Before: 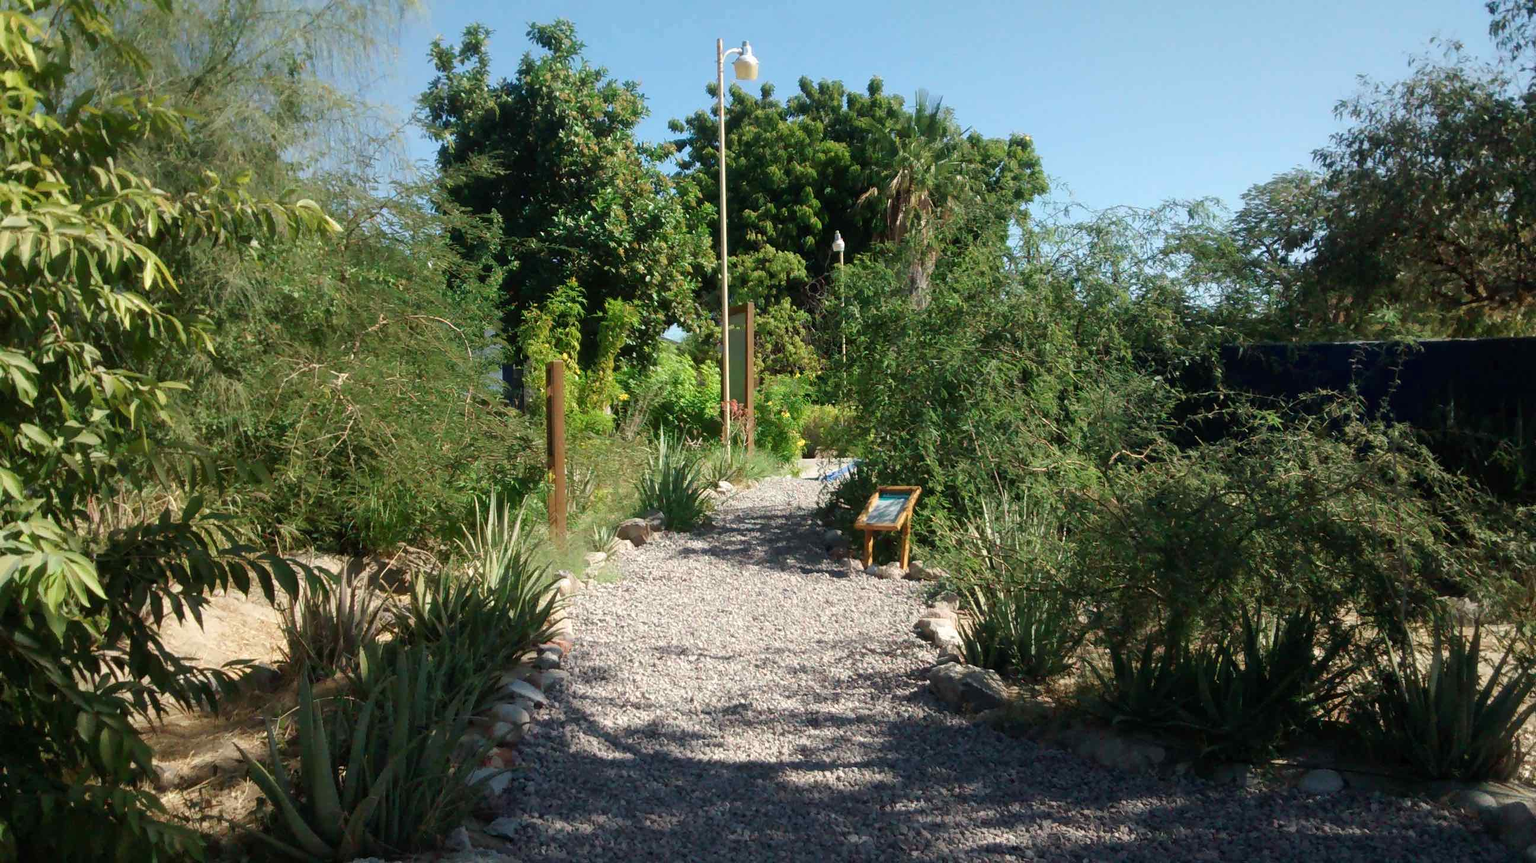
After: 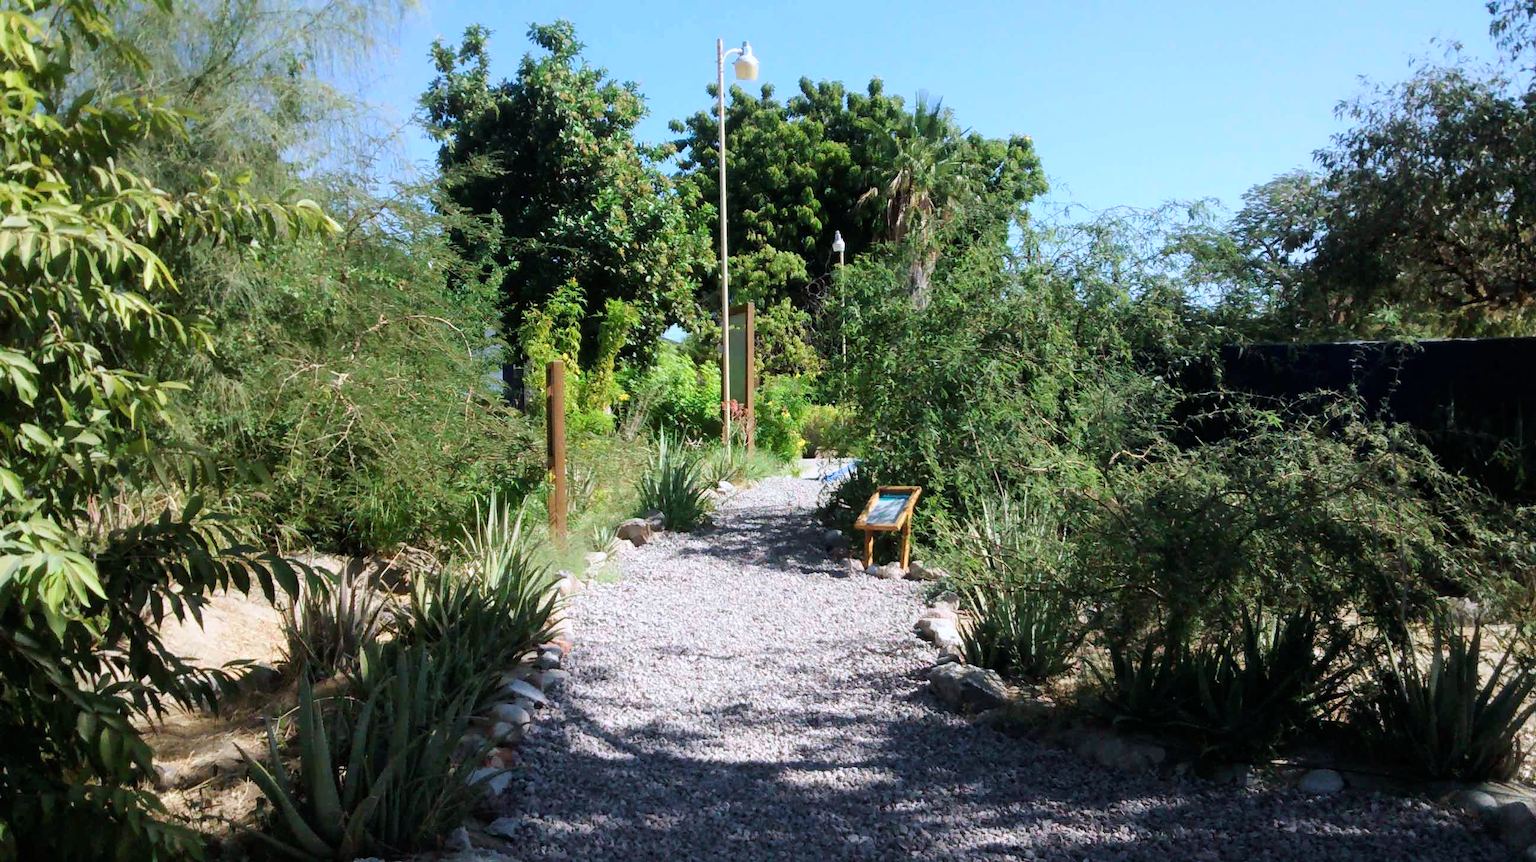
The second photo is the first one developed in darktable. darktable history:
tone curve: curves: ch0 [(0, 0) (0.004, 0.001) (0.133, 0.112) (0.325, 0.362) (0.832, 0.893) (1, 1)], color space Lab, linked channels, preserve colors none
white balance: red 0.967, blue 1.119, emerald 0.756
